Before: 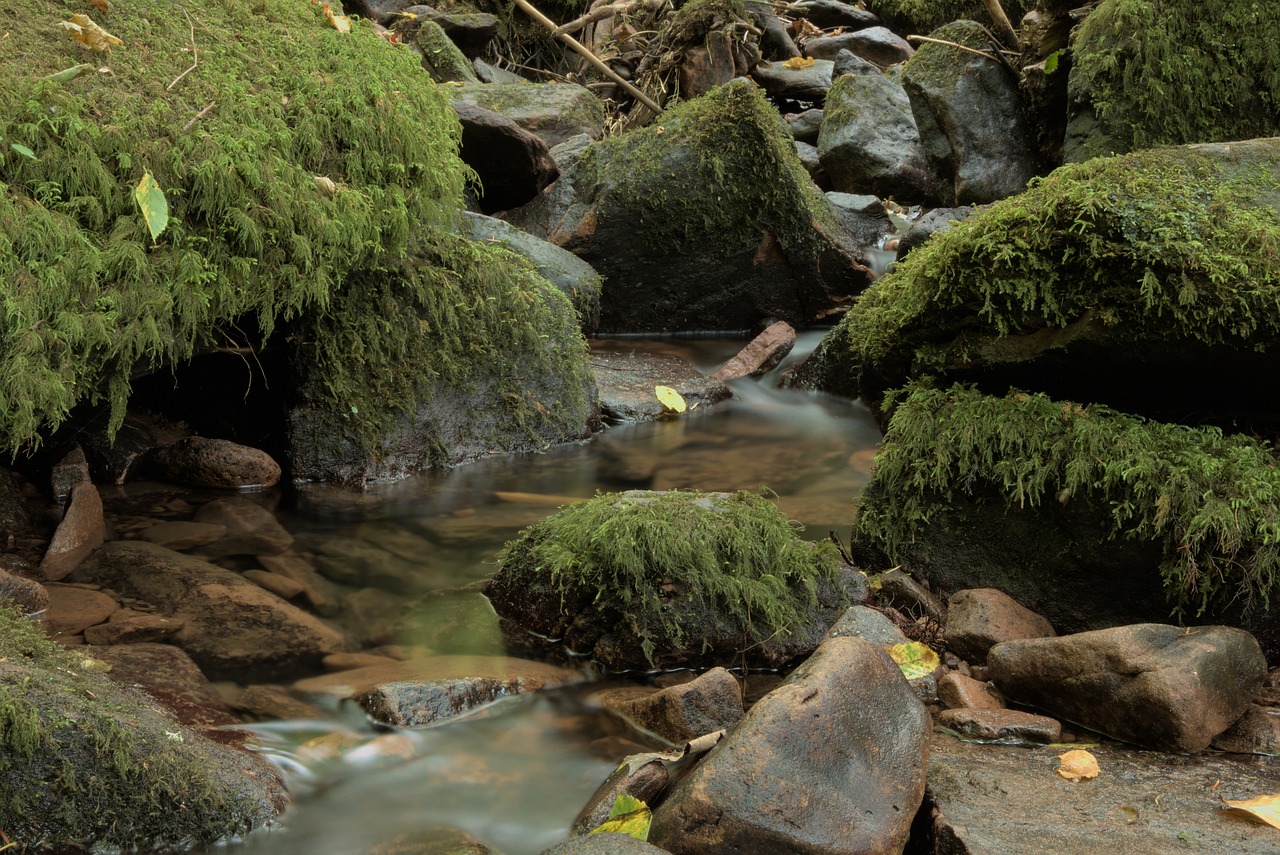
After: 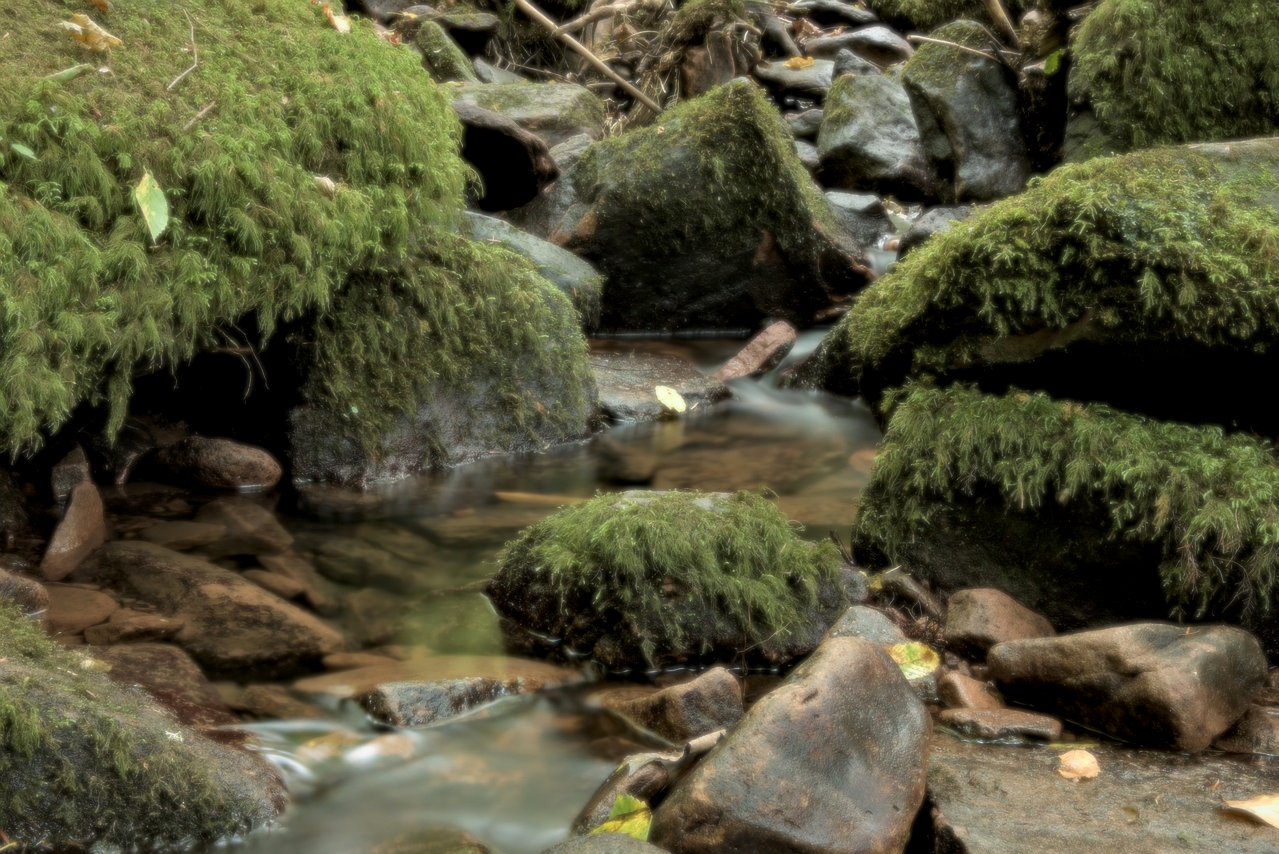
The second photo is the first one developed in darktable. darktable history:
soften: size 8.67%, mix 49%
contrast equalizer: y [[0.546, 0.552, 0.554, 0.554, 0.552, 0.546], [0.5 ×6], [0.5 ×6], [0 ×6], [0 ×6]]
